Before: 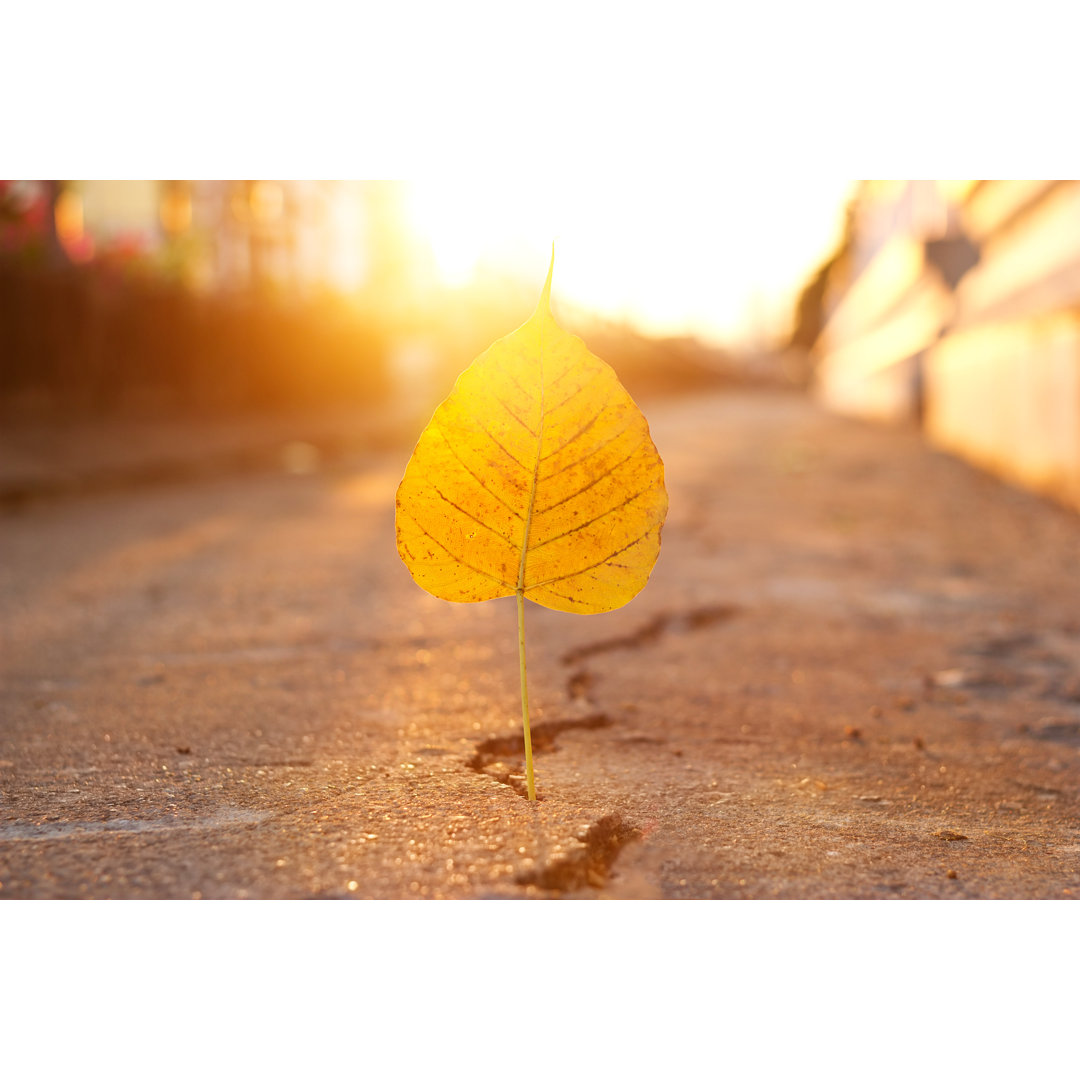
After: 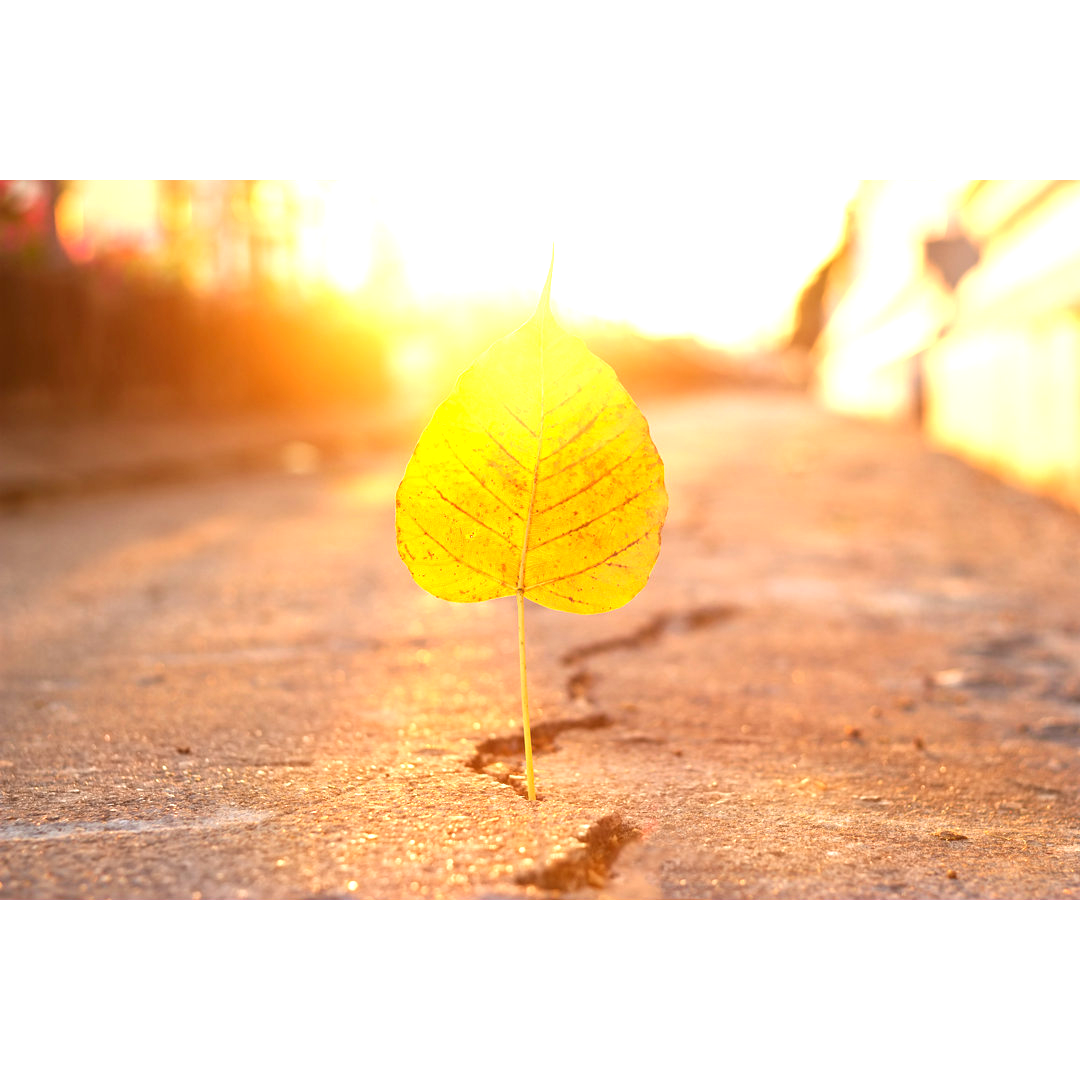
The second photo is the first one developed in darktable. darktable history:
exposure: black level correction 0, exposure 0.7 EV, compensate exposure bias true, compensate highlight preservation false
levels: levels [0, 0.476, 0.951]
